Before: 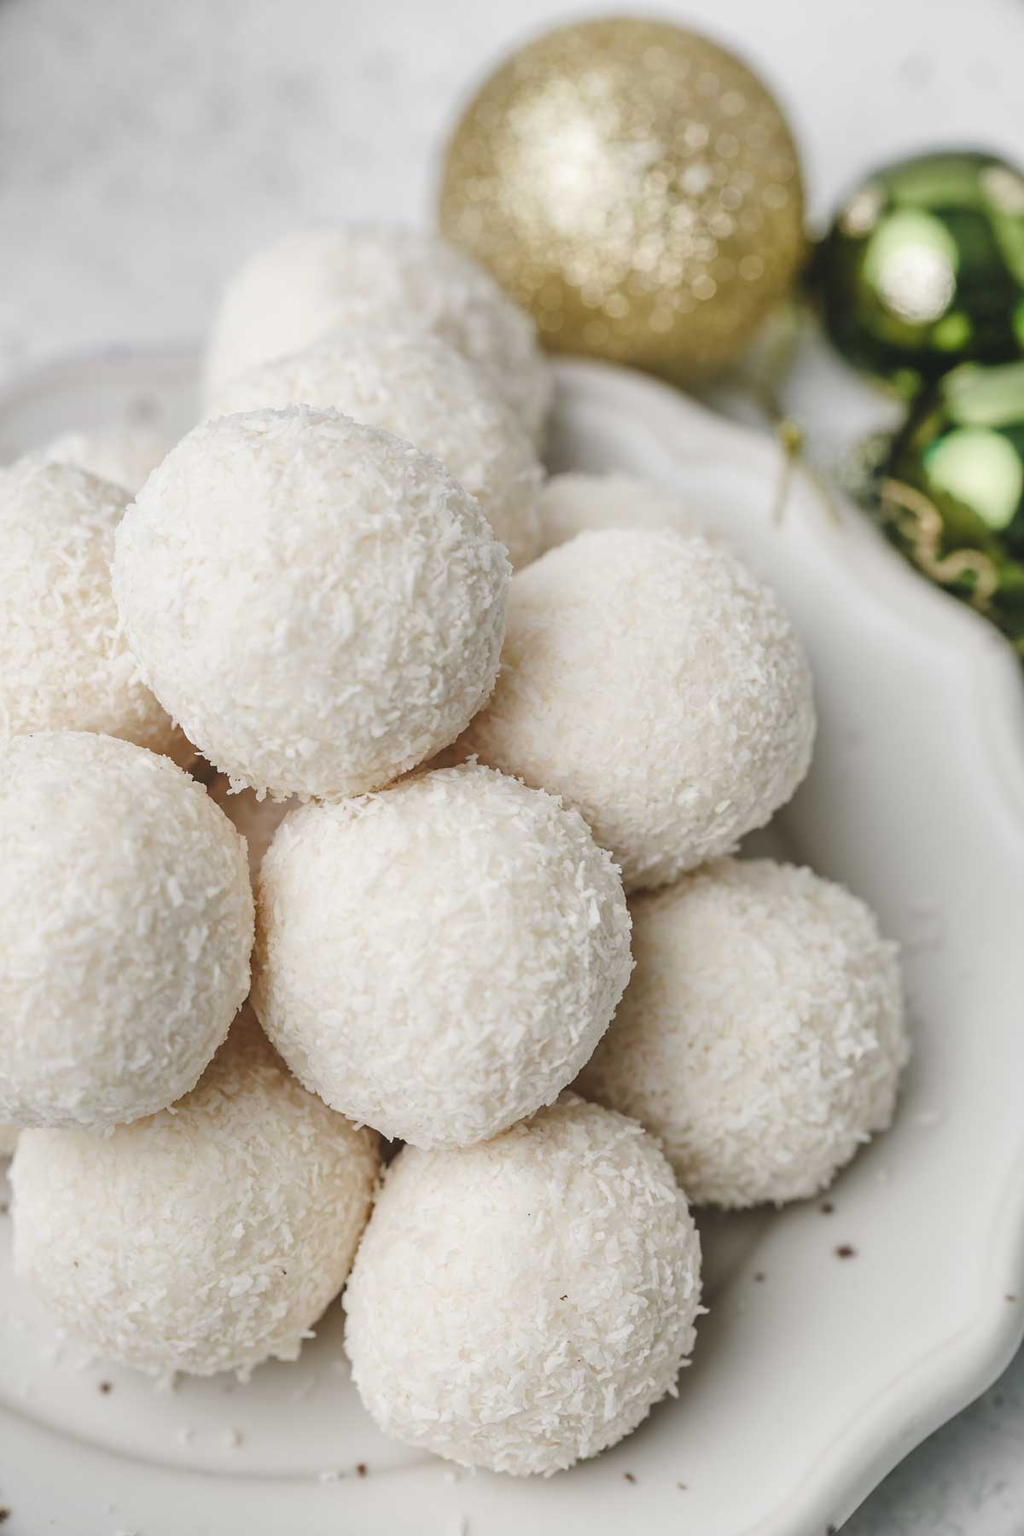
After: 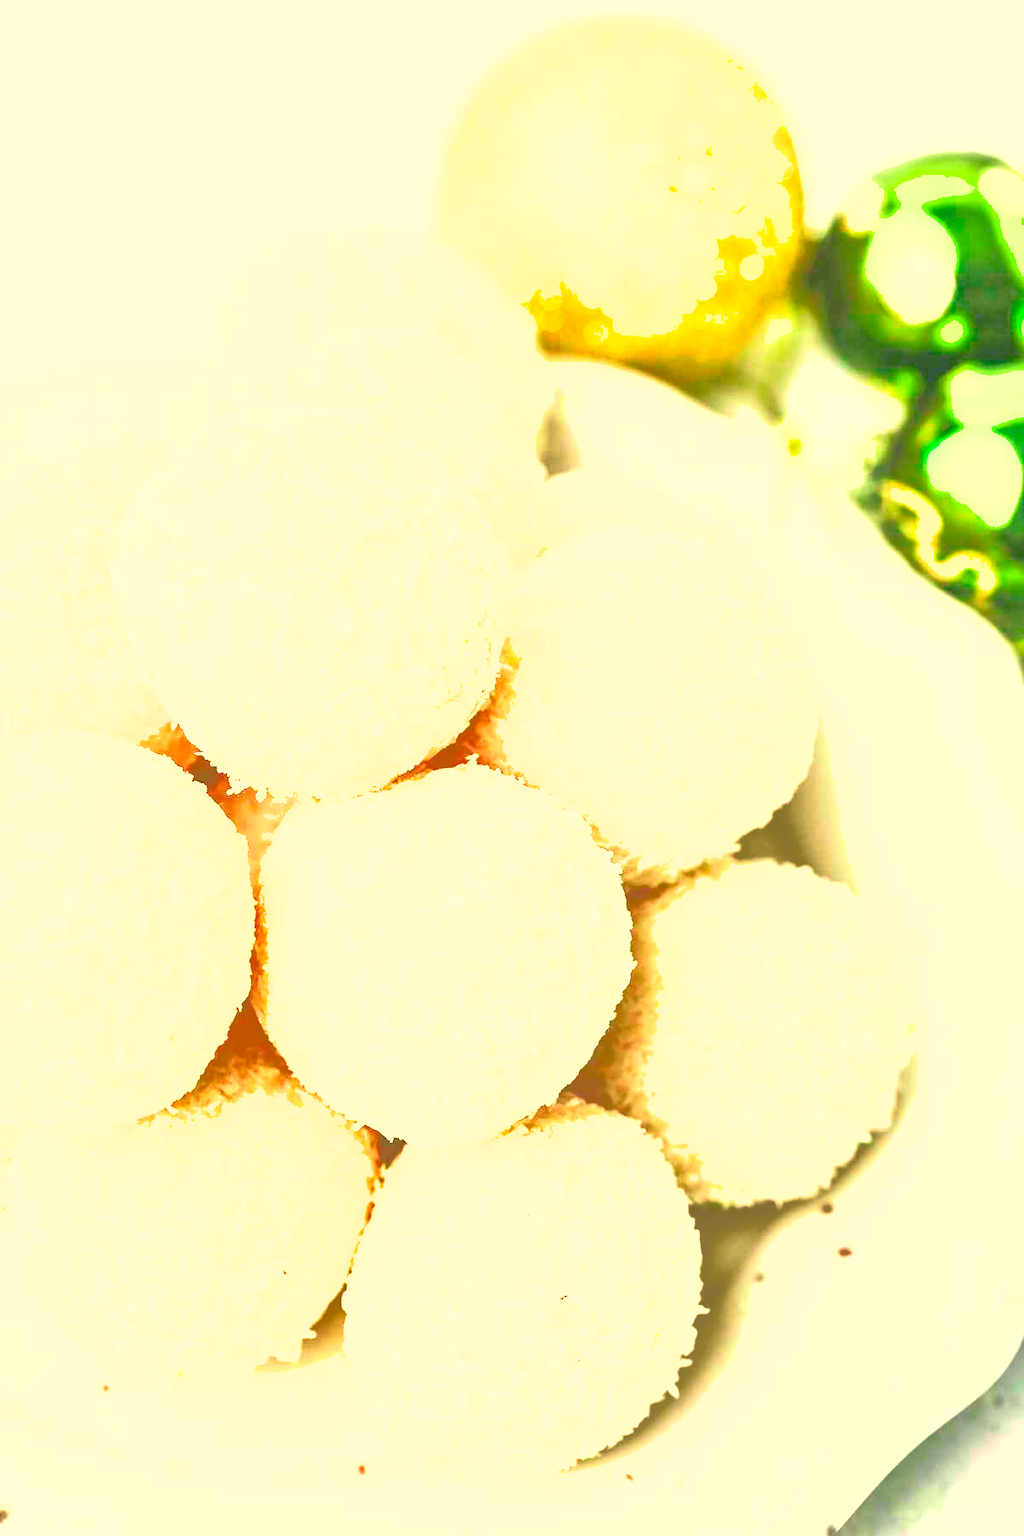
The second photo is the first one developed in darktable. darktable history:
color correction: highlights a* 2.62, highlights b* 22.78
shadows and highlights: on, module defaults
tone curve: curves: ch0 [(0, 0) (0.051, 0.027) (0.096, 0.071) (0.219, 0.248) (0.428, 0.52) (0.596, 0.713) (0.727, 0.823) (0.859, 0.924) (1, 1)]; ch1 [(0, 0) (0.1, 0.038) (0.318, 0.221) (0.413, 0.325) (0.454, 0.41) (0.493, 0.478) (0.503, 0.501) (0.516, 0.515) (0.548, 0.575) (0.561, 0.596) (0.594, 0.647) (0.666, 0.701) (1, 1)]; ch2 [(0, 0) (0.453, 0.44) (0.479, 0.476) (0.504, 0.5) (0.52, 0.526) (0.557, 0.585) (0.583, 0.608) (0.824, 0.815) (1, 1)], color space Lab, independent channels, preserve colors none
exposure: black level correction 0, exposure 2.098 EV, compensate exposure bias true, compensate highlight preservation false
color balance rgb: shadows lift › chroma 2.042%, shadows lift › hue 137.77°, power › hue 211.04°, perceptual saturation grading › global saturation 20%, perceptual saturation grading › highlights -24.964%, perceptual saturation grading › shadows 49.538%, global vibrance 20%
